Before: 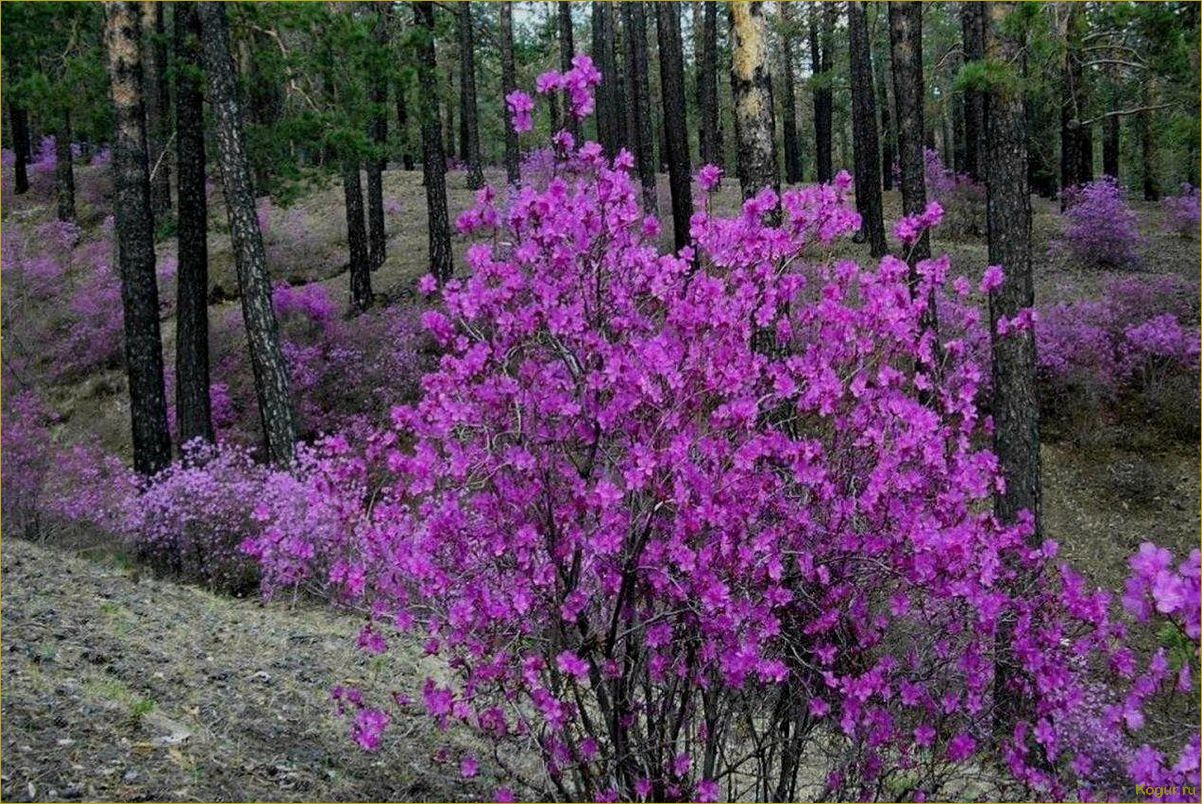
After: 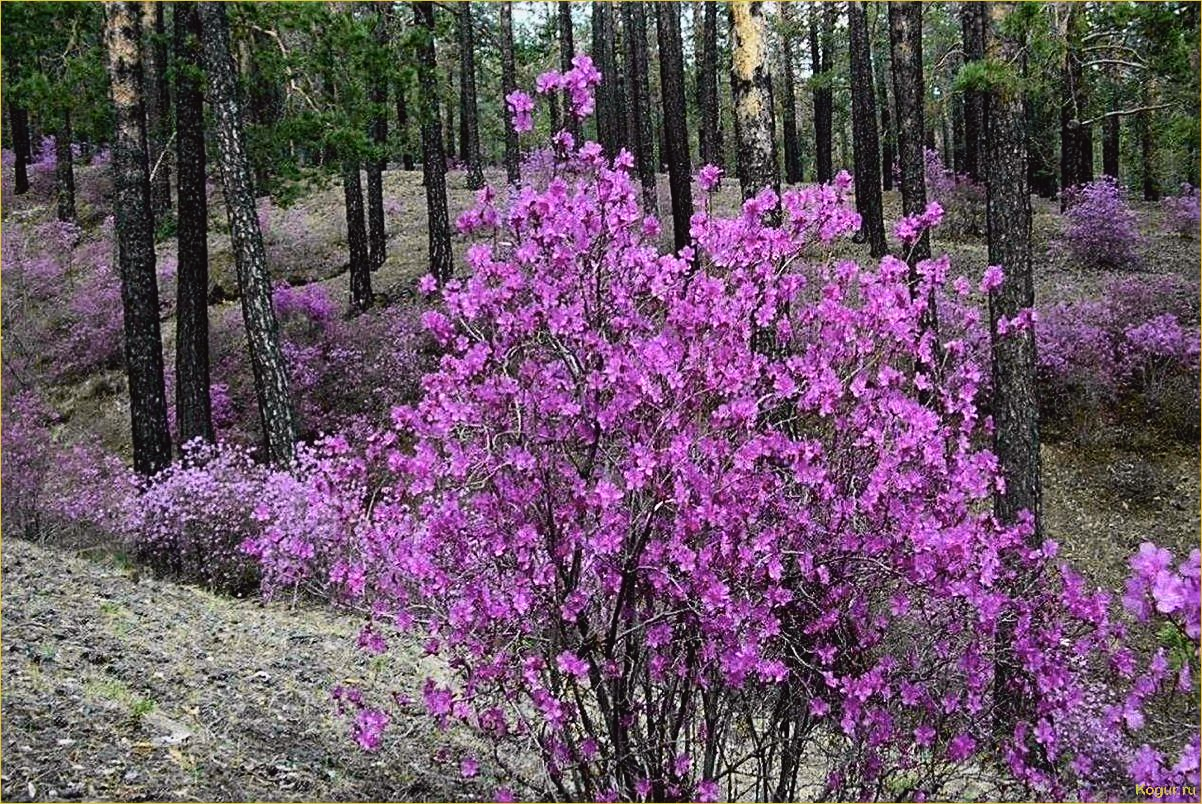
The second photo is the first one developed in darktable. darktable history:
sharpen: on, module defaults
tone curve: curves: ch0 [(0.003, 0.029) (0.202, 0.232) (0.46, 0.56) (0.611, 0.739) (0.843, 0.941) (1, 0.99)]; ch1 [(0, 0) (0.35, 0.356) (0.45, 0.453) (0.508, 0.515) (0.617, 0.601) (1, 1)]; ch2 [(0, 0) (0.456, 0.469) (0.5, 0.5) (0.556, 0.566) (0.635, 0.642) (1, 1)], color space Lab, independent channels, preserve colors none
